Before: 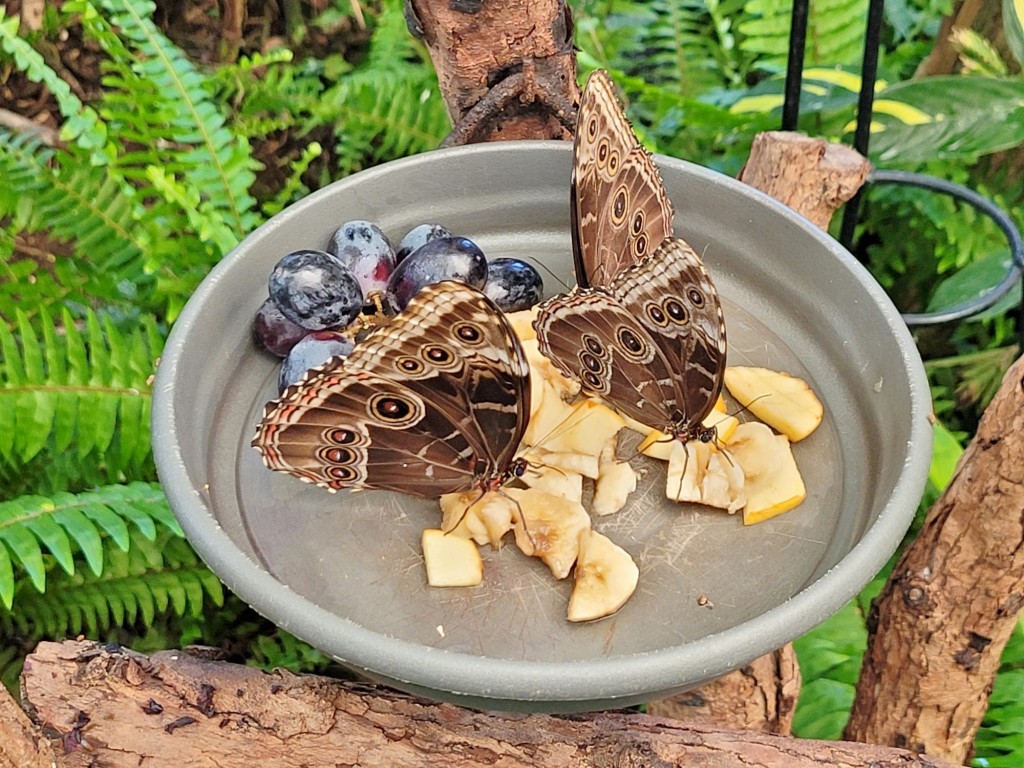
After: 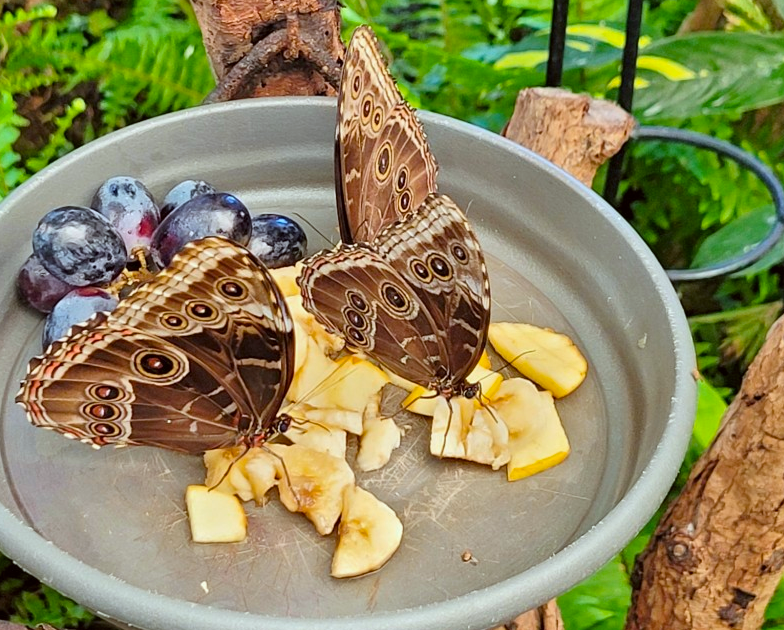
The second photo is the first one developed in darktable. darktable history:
color balance rgb: perceptual saturation grading › global saturation 20%, global vibrance 20%
color correction: highlights a* -2.73, highlights b* -2.09, shadows a* 2.41, shadows b* 2.73
white balance: red 0.982, blue 1.018
crop: left 23.095%, top 5.827%, bottom 11.854%
